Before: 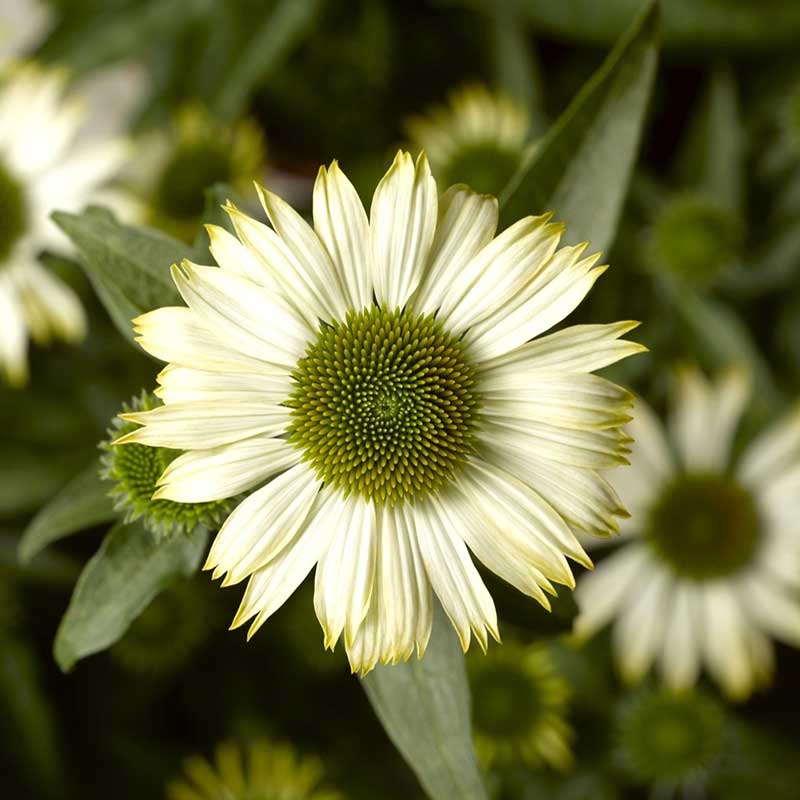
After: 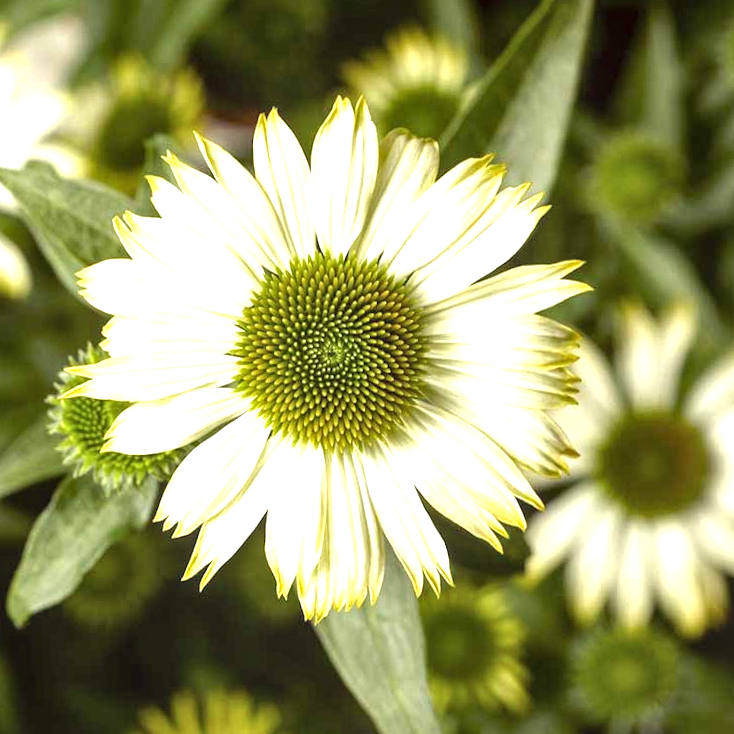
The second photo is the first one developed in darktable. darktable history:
exposure: black level correction 0, exposure 1 EV, compensate highlight preservation false
crop and rotate: angle 1.6°, left 5.636%, top 5.685%
local contrast: on, module defaults
